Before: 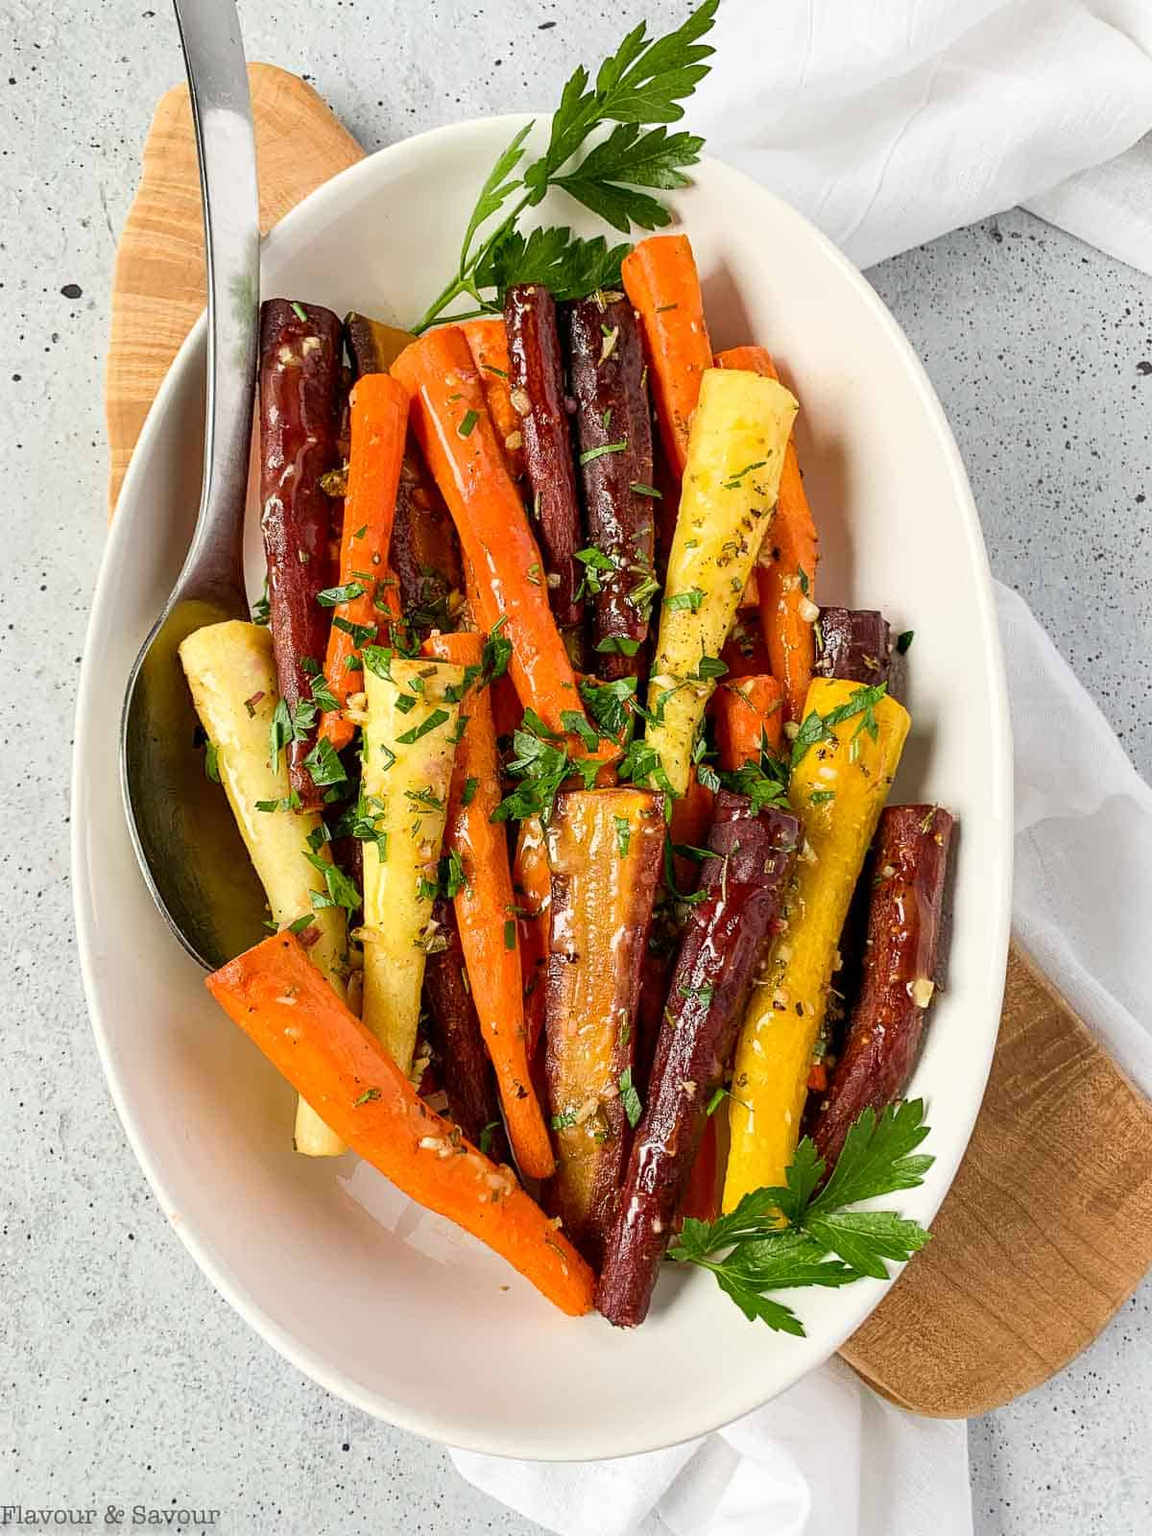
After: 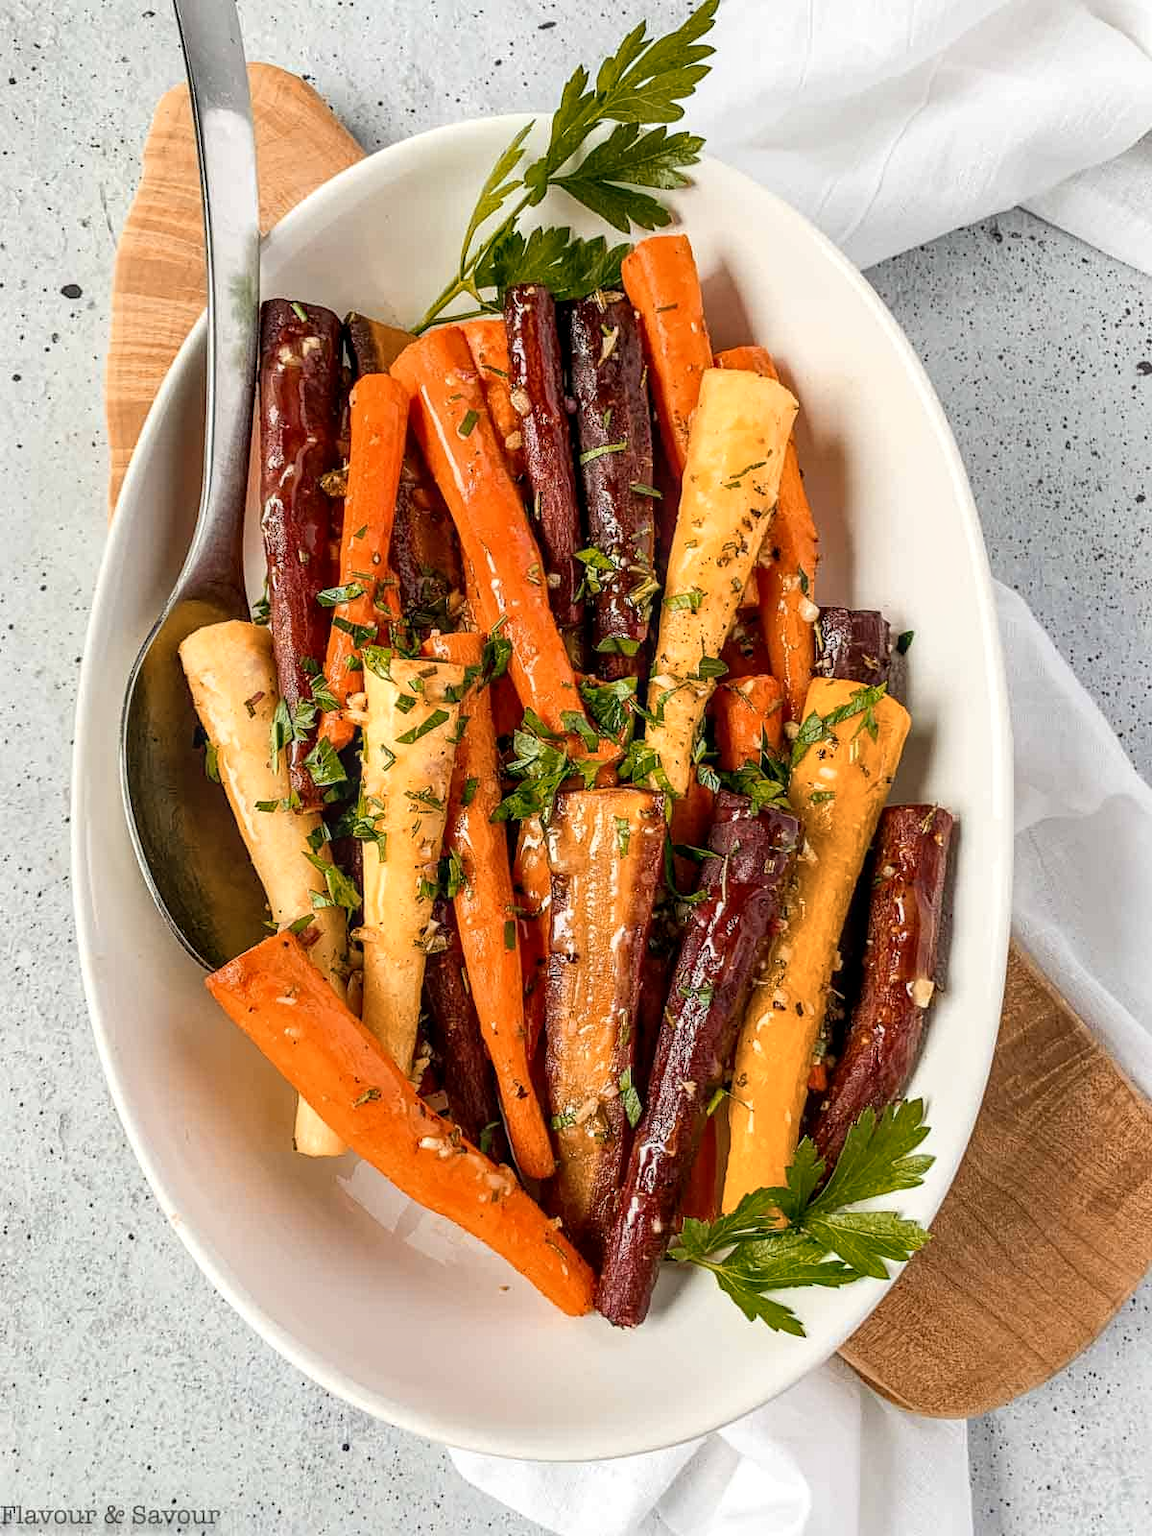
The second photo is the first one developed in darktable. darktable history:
color zones: curves: ch2 [(0, 0.5) (0.143, 0.5) (0.286, 0.416) (0.429, 0.5) (0.571, 0.5) (0.714, 0.5) (0.857, 0.5) (1, 0.5)]
local contrast: on, module defaults
